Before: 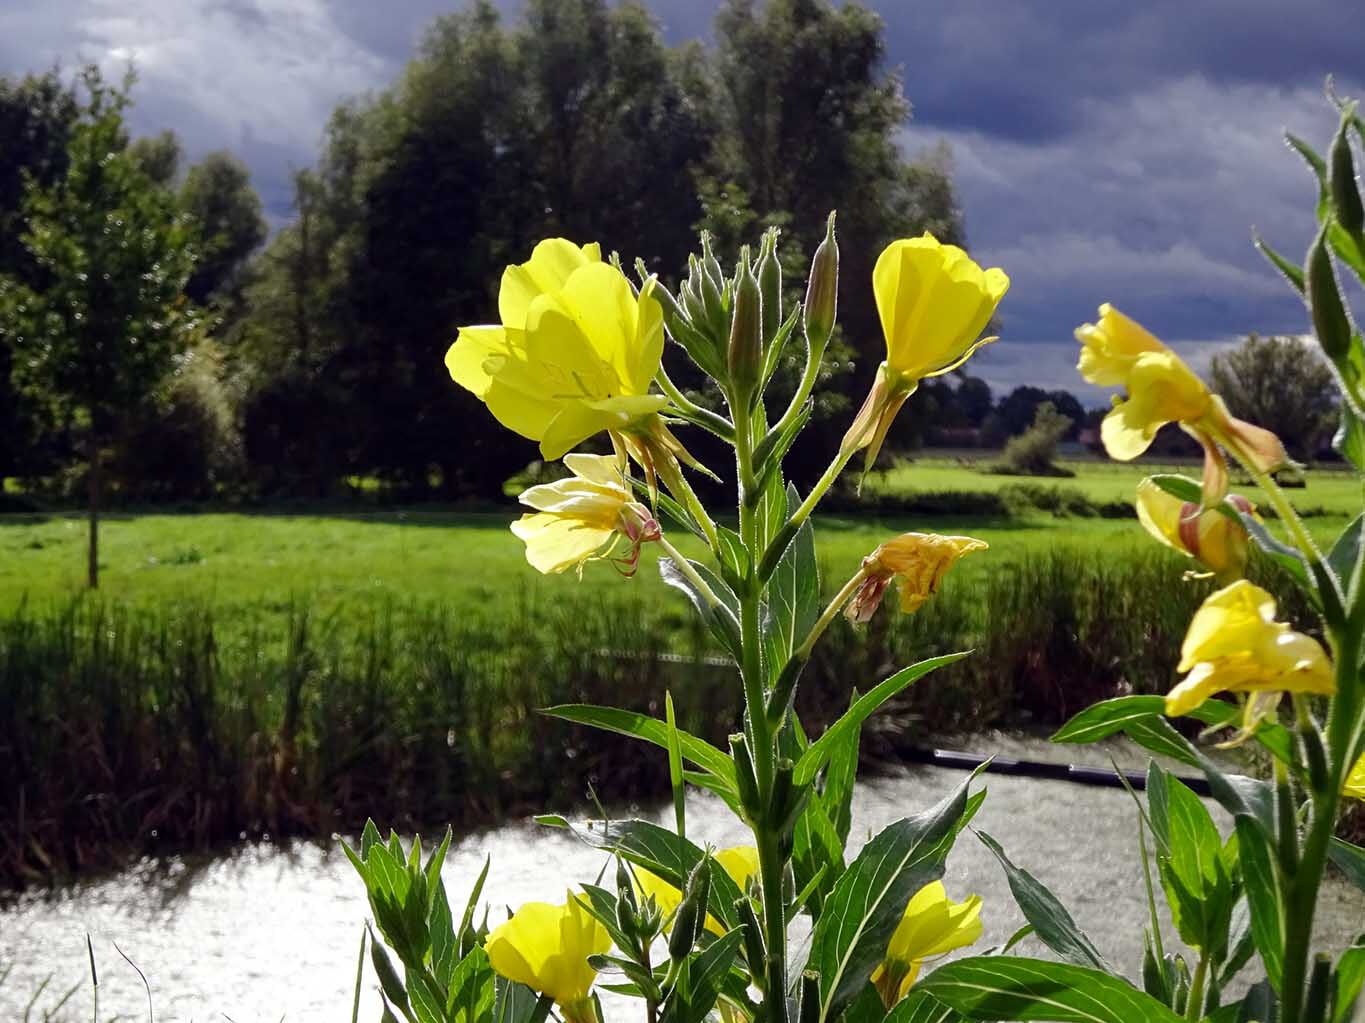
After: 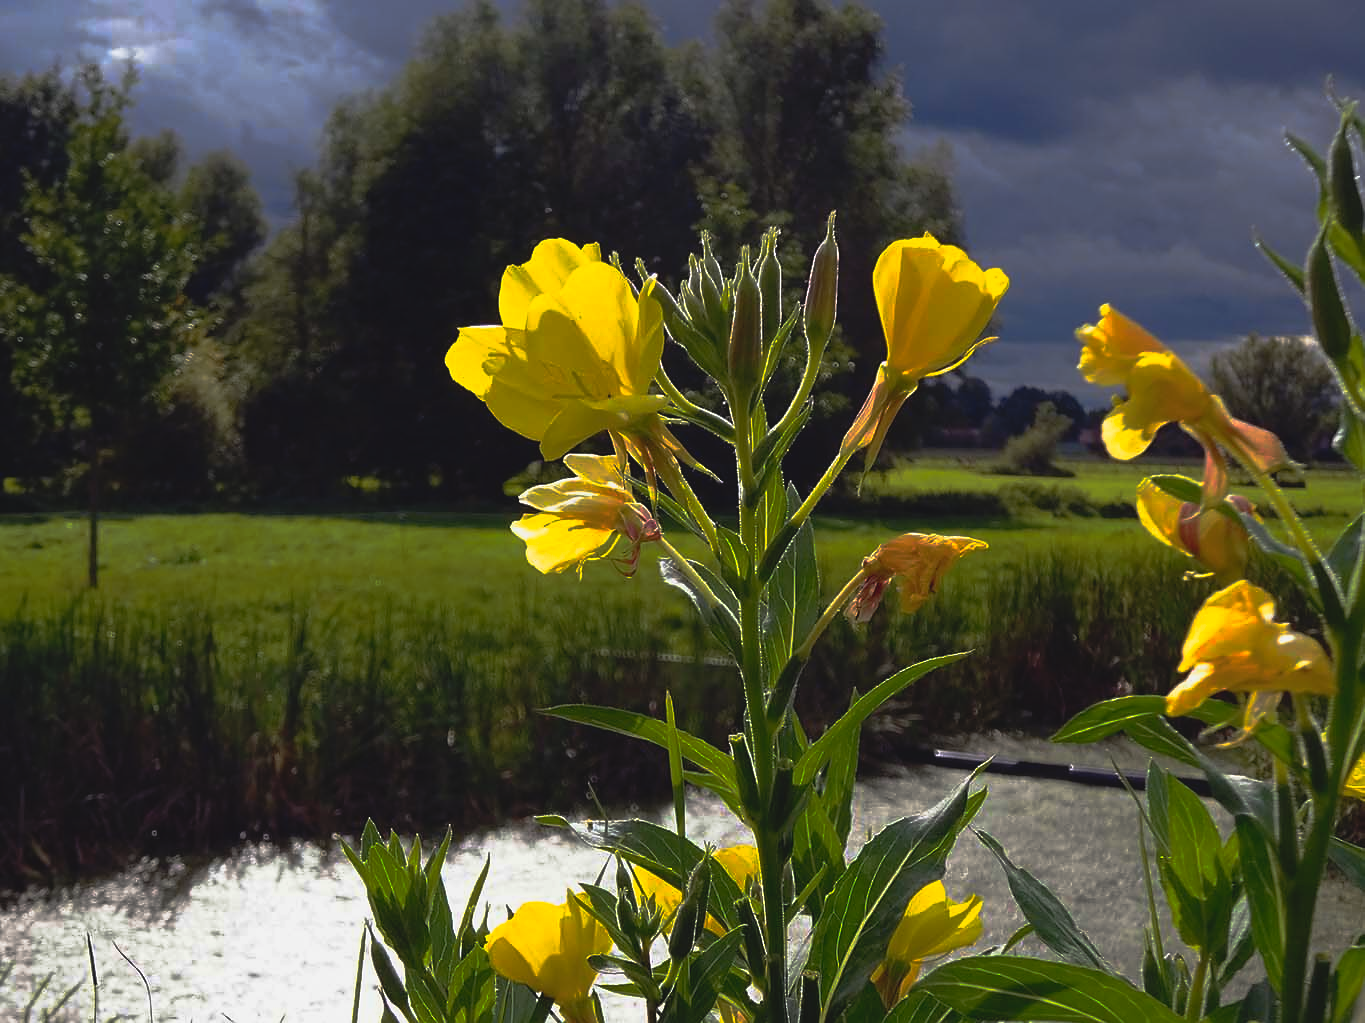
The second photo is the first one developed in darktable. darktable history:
contrast brightness saturation: contrast -0.101, brightness 0.048, saturation 0.084
base curve: curves: ch0 [(0, 0) (0.564, 0.291) (0.802, 0.731) (1, 1)], preserve colors none
color zones: curves: ch1 [(0.235, 0.558) (0.75, 0.5)]; ch2 [(0.25, 0.462) (0.749, 0.457)]
sharpen: radius 0.989, threshold 0.964
